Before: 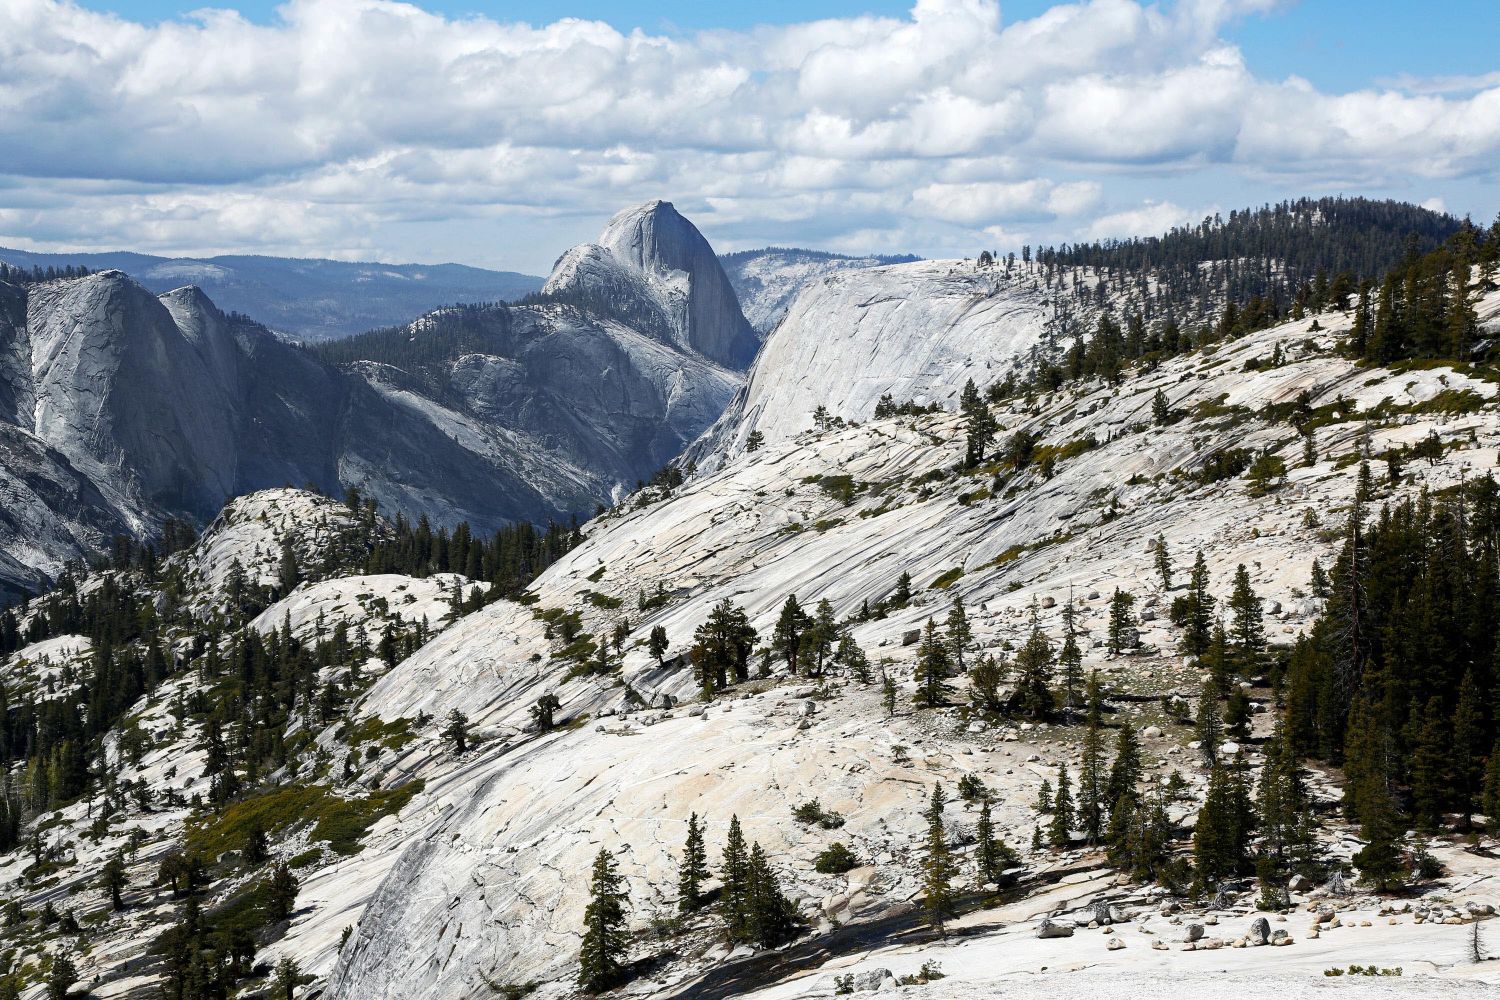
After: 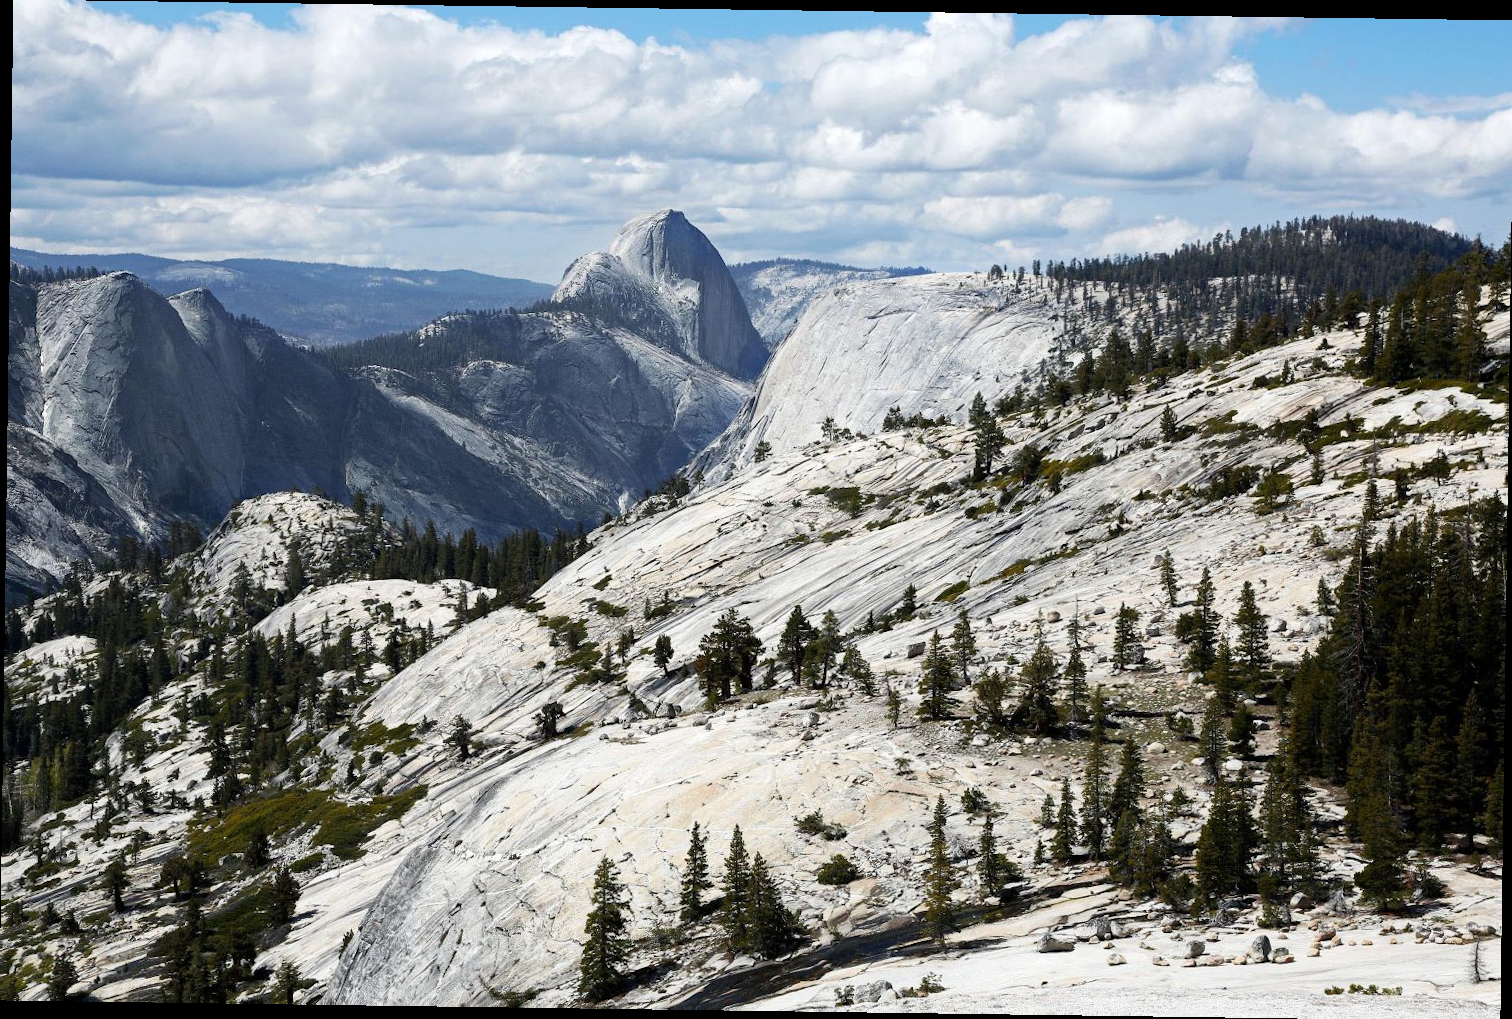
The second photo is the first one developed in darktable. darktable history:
rotate and perspective: rotation 0.8°, automatic cropping off
